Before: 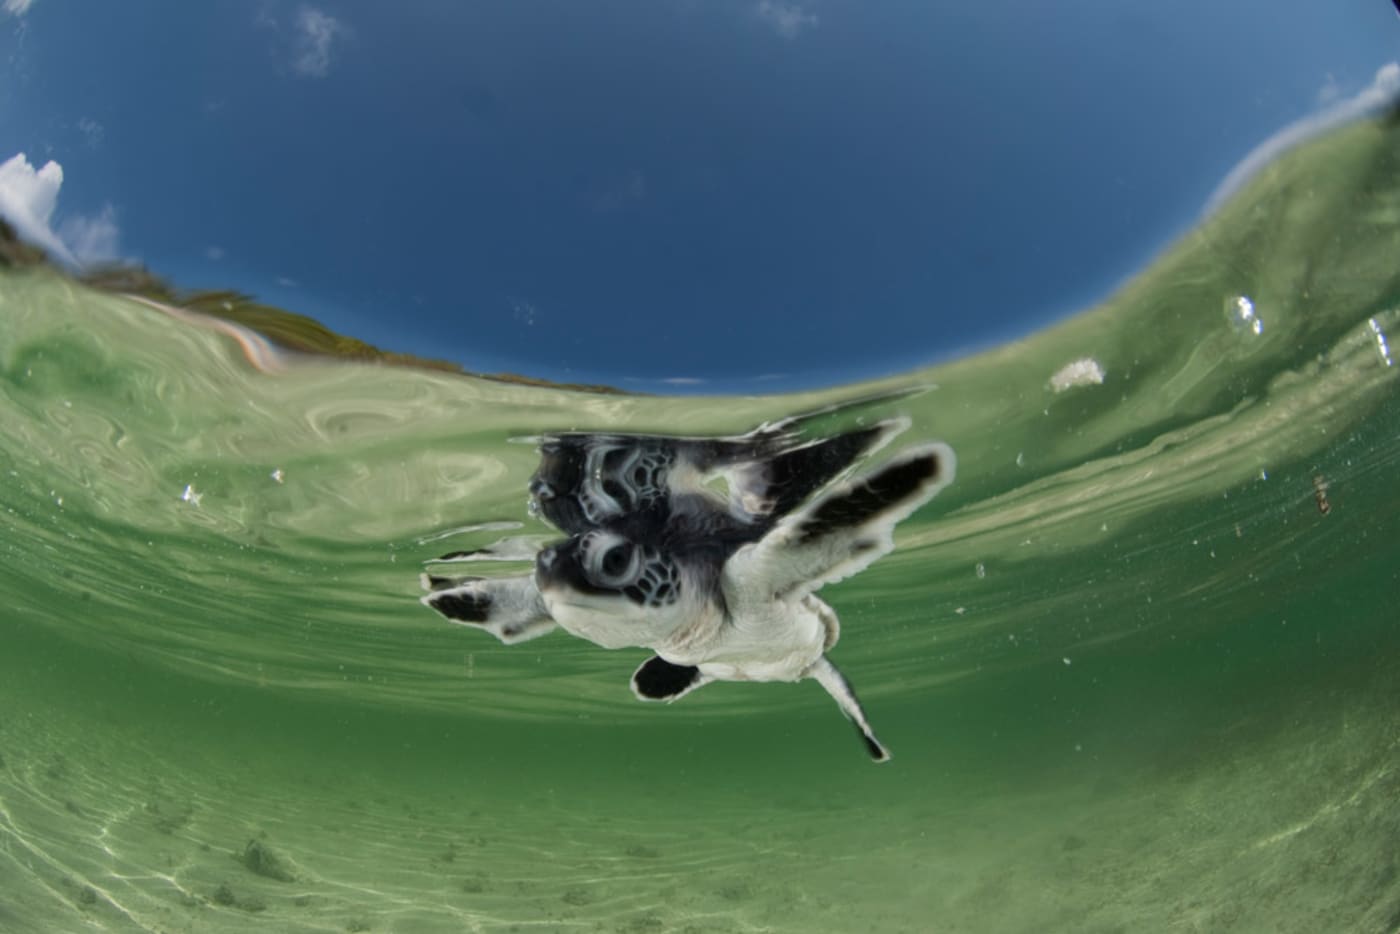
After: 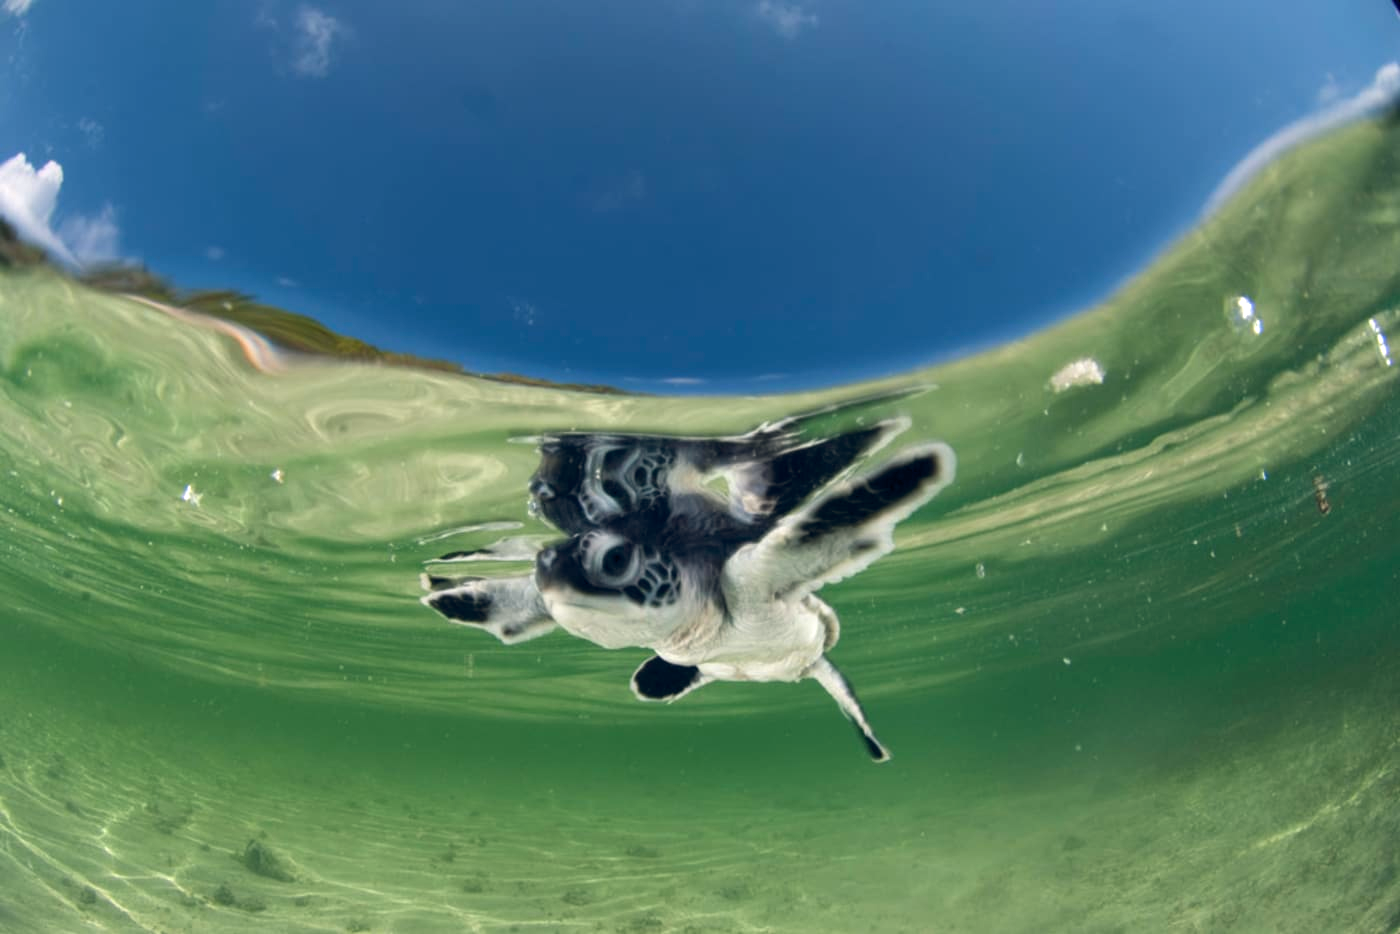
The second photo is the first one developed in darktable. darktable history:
color balance rgb: shadows lift › luminance -4.84%, shadows lift › chroma 1.186%, shadows lift › hue 218.5°, power › hue 208.41°, highlights gain › luminance 7.11%, highlights gain › chroma 0.942%, highlights gain › hue 48.68°, global offset › chroma 0.103%, global offset › hue 252.68°, linear chroma grading › global chroma 5.844%, perceptual saturation grading › global saturation -1.129%, perceptual brilliance grading › global brilliance 11.856%, global vibrance 20%
tone equalizer: edges refinement/feathering 500, mask exposure compensation -1.57 EV, preserve details no
